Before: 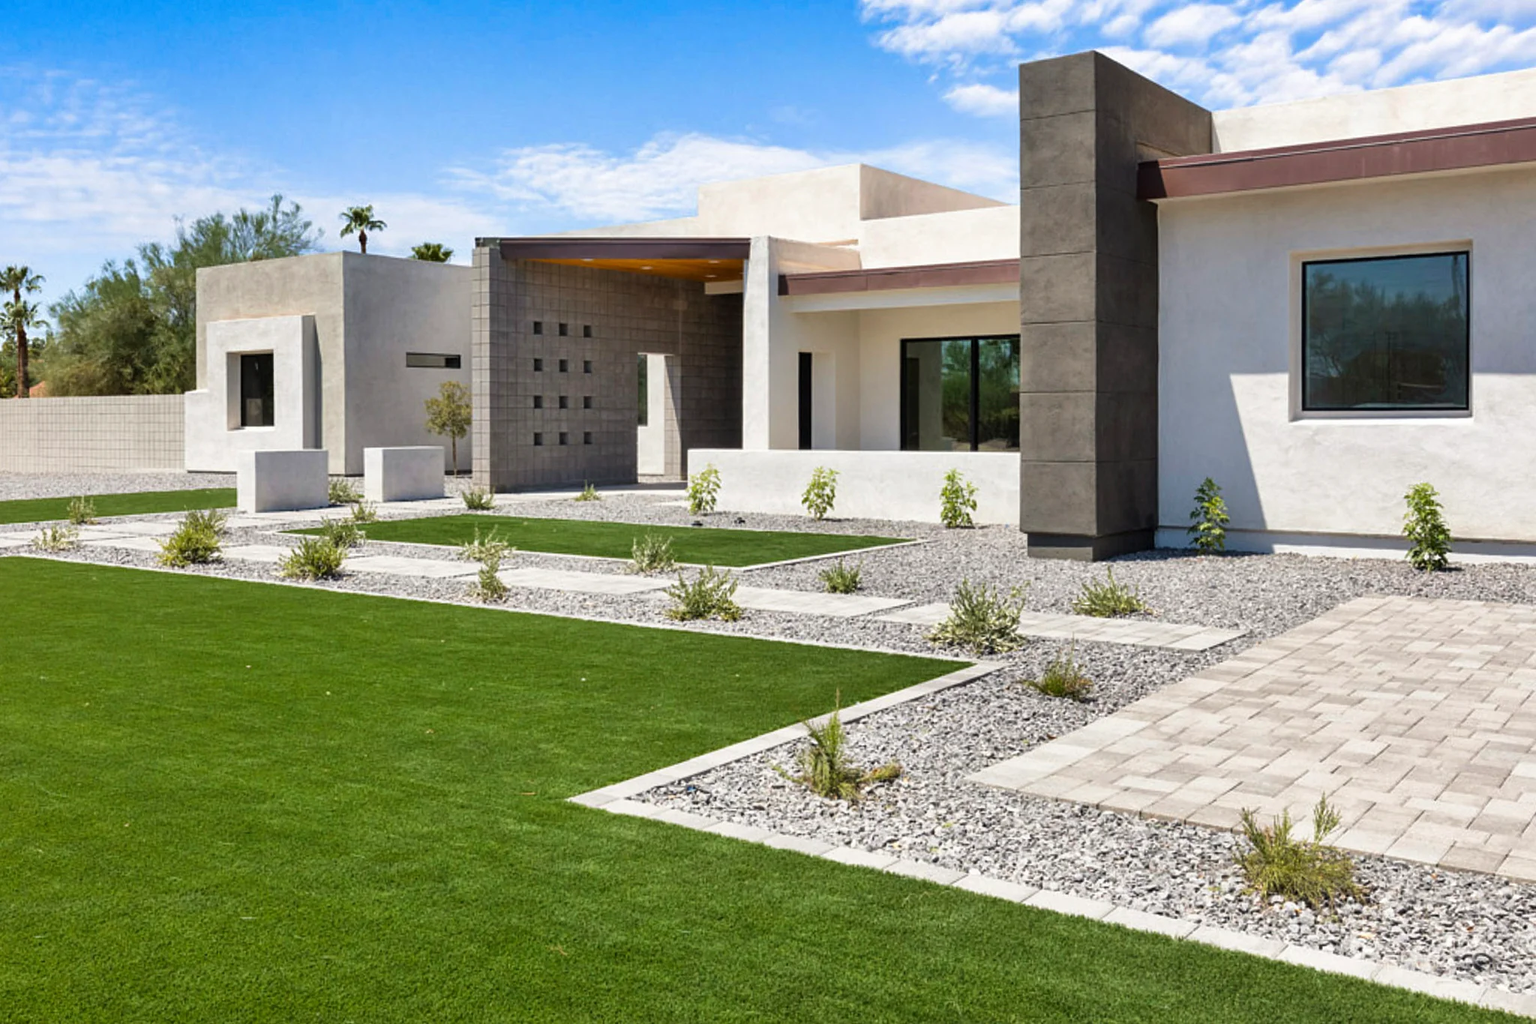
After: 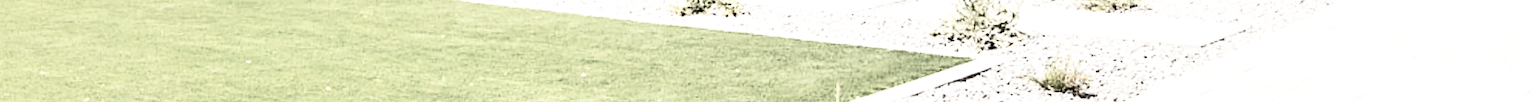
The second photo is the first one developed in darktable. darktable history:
color correction: saturation 0.3
contrast brightness saturation: contrast 0.28
exposure: black level correction 0, exposure 0.7 EV, compensate exposure bias true, compensate highlight preservation false
crop and rotate: top 59.084%, bottom 30.916%
base curve: curves: ch0 [(0, 0) (0.007, 0.004) (0.027, 0.03) (0.046, 0.07) (0.207, 0.54) (0.442, 0.872) (0.673, 0.972) (1, 1)], preserve colors none
tone equalizer: on, module defaults
white balance: red 1.045, blue 0.932
